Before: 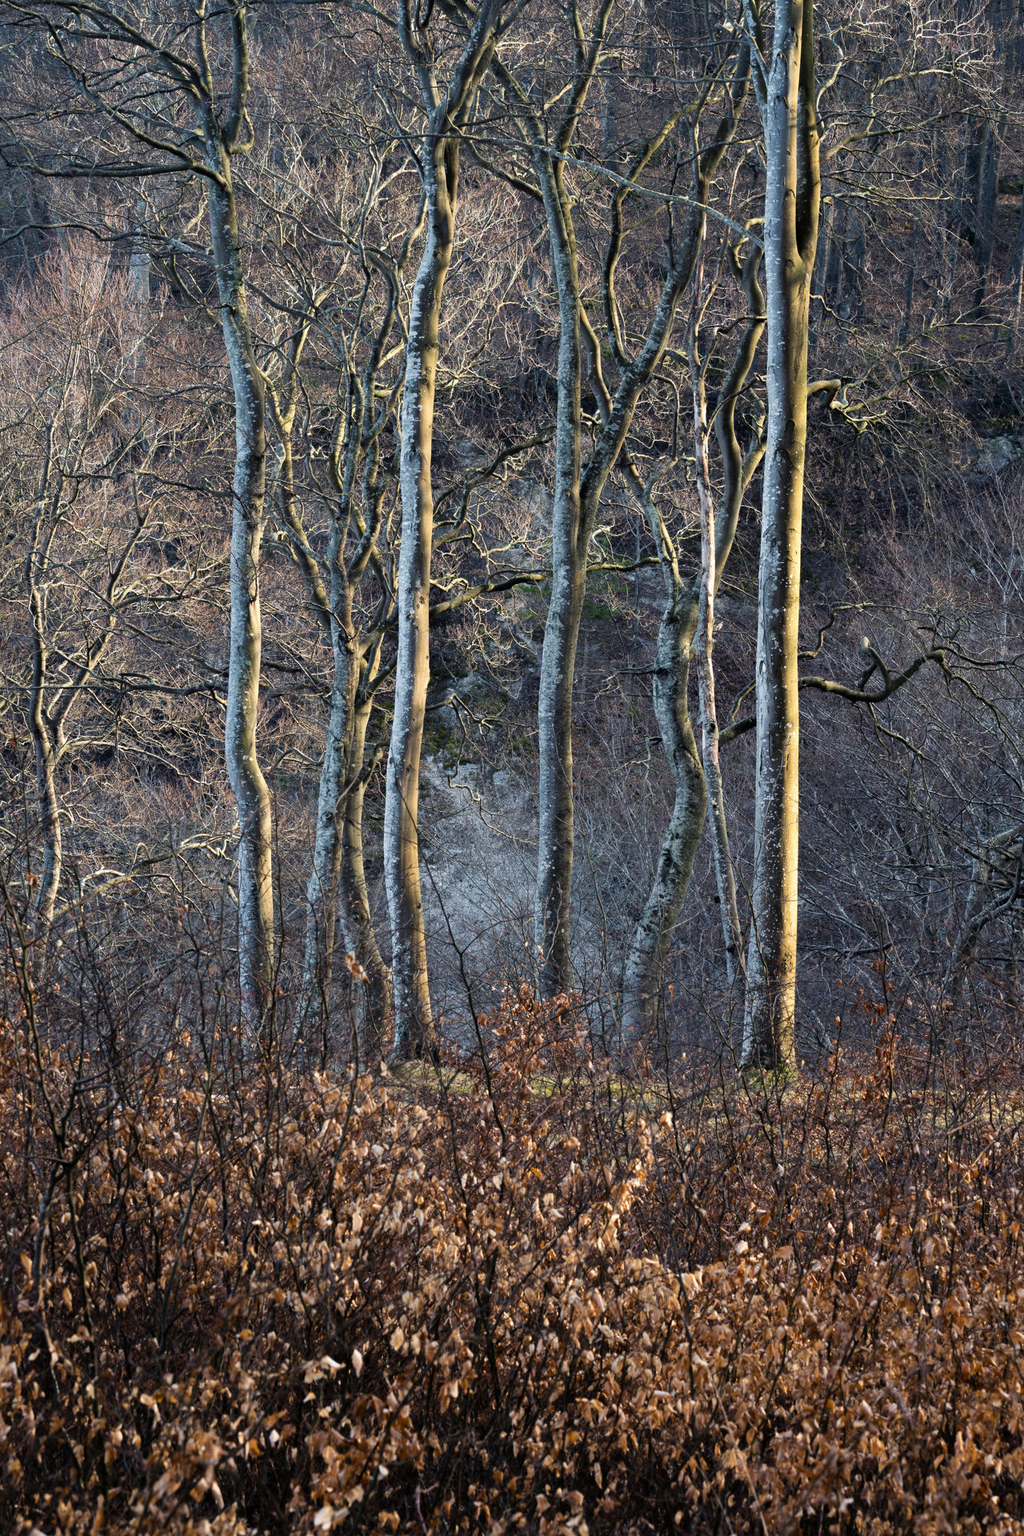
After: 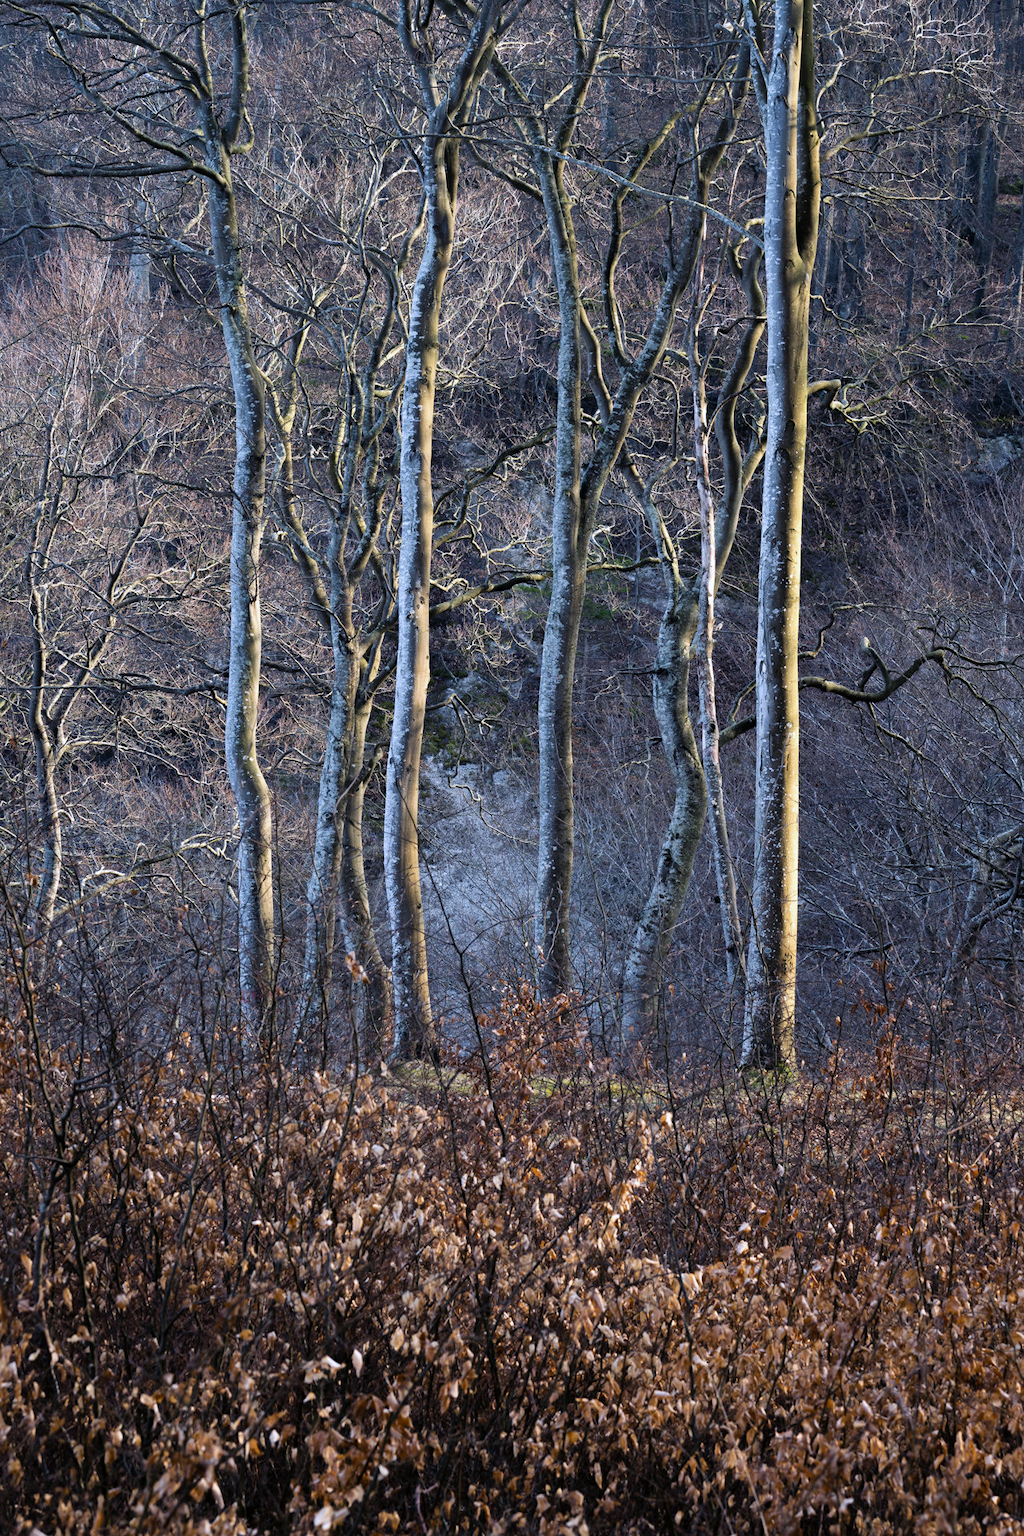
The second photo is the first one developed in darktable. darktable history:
white balance: red 0.967, blue 1.119, emerald 0.756
levels: levels [0, 0.499, 1]
